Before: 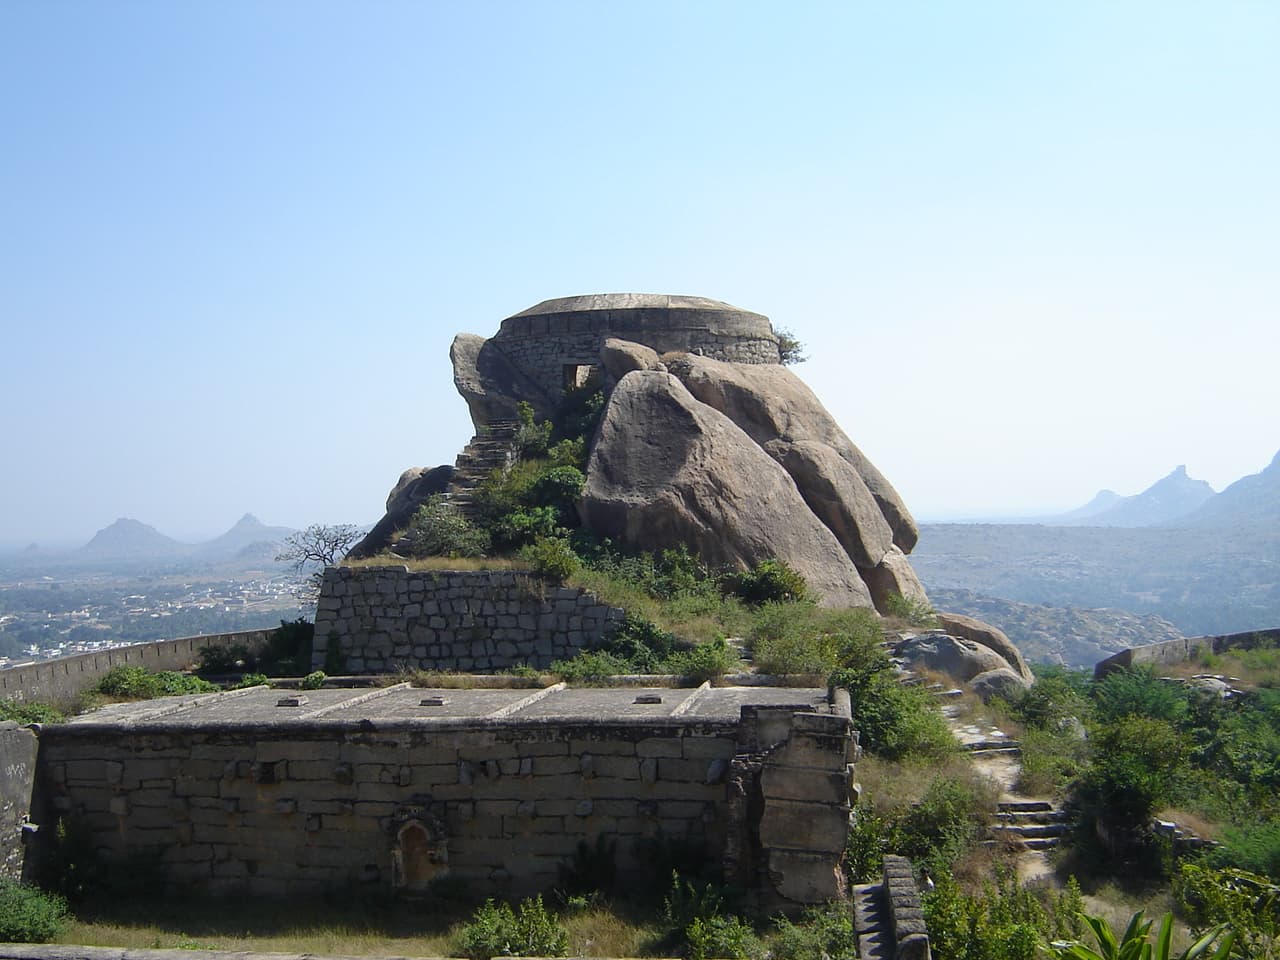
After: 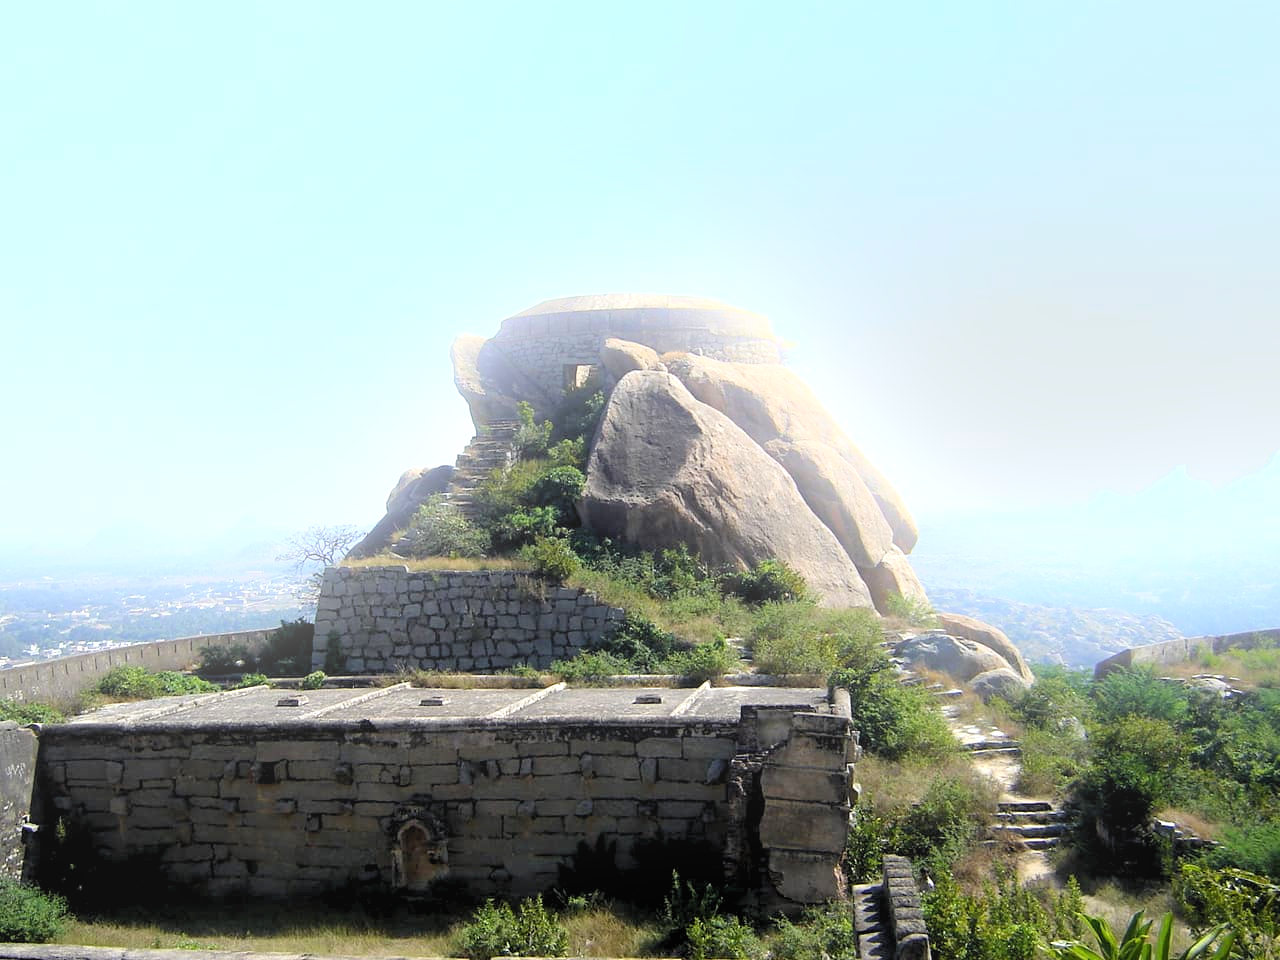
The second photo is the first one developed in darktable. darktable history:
bloom: on, module defaults
exposure: black level correction 0.001, exposure 0.5 EV, compensate exposure bias true, compensate highlight preservation false
rgb levels: levels [[0.01, 0.419, 0.839], [0, 0.5, 1], [0, 0.5, 1]]
